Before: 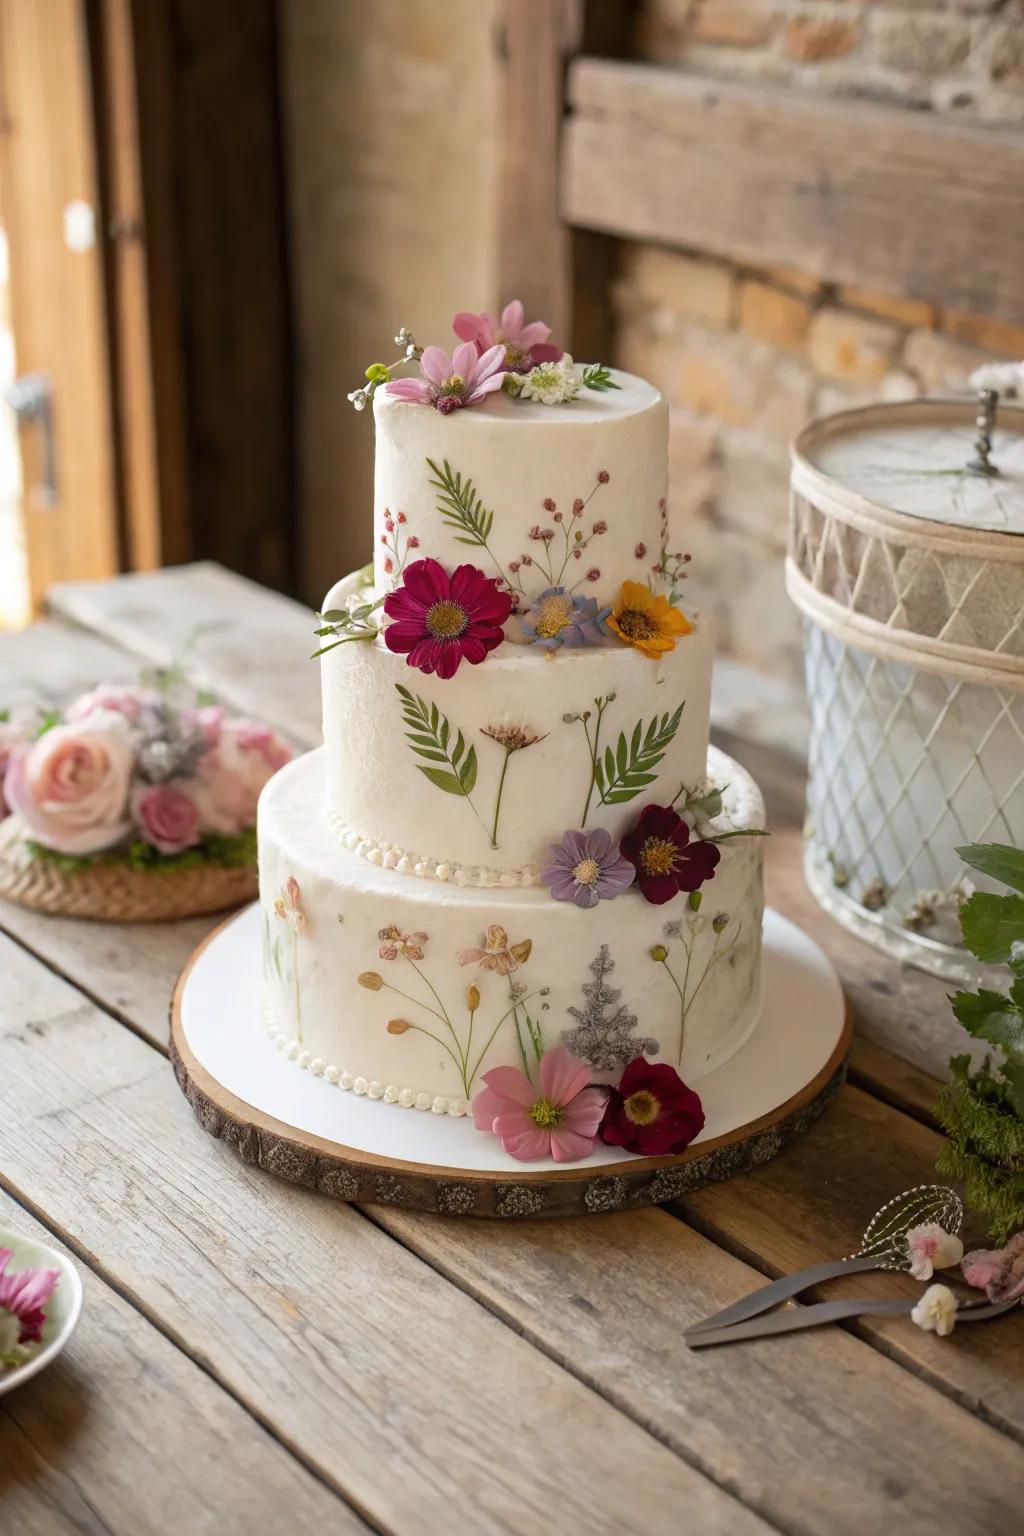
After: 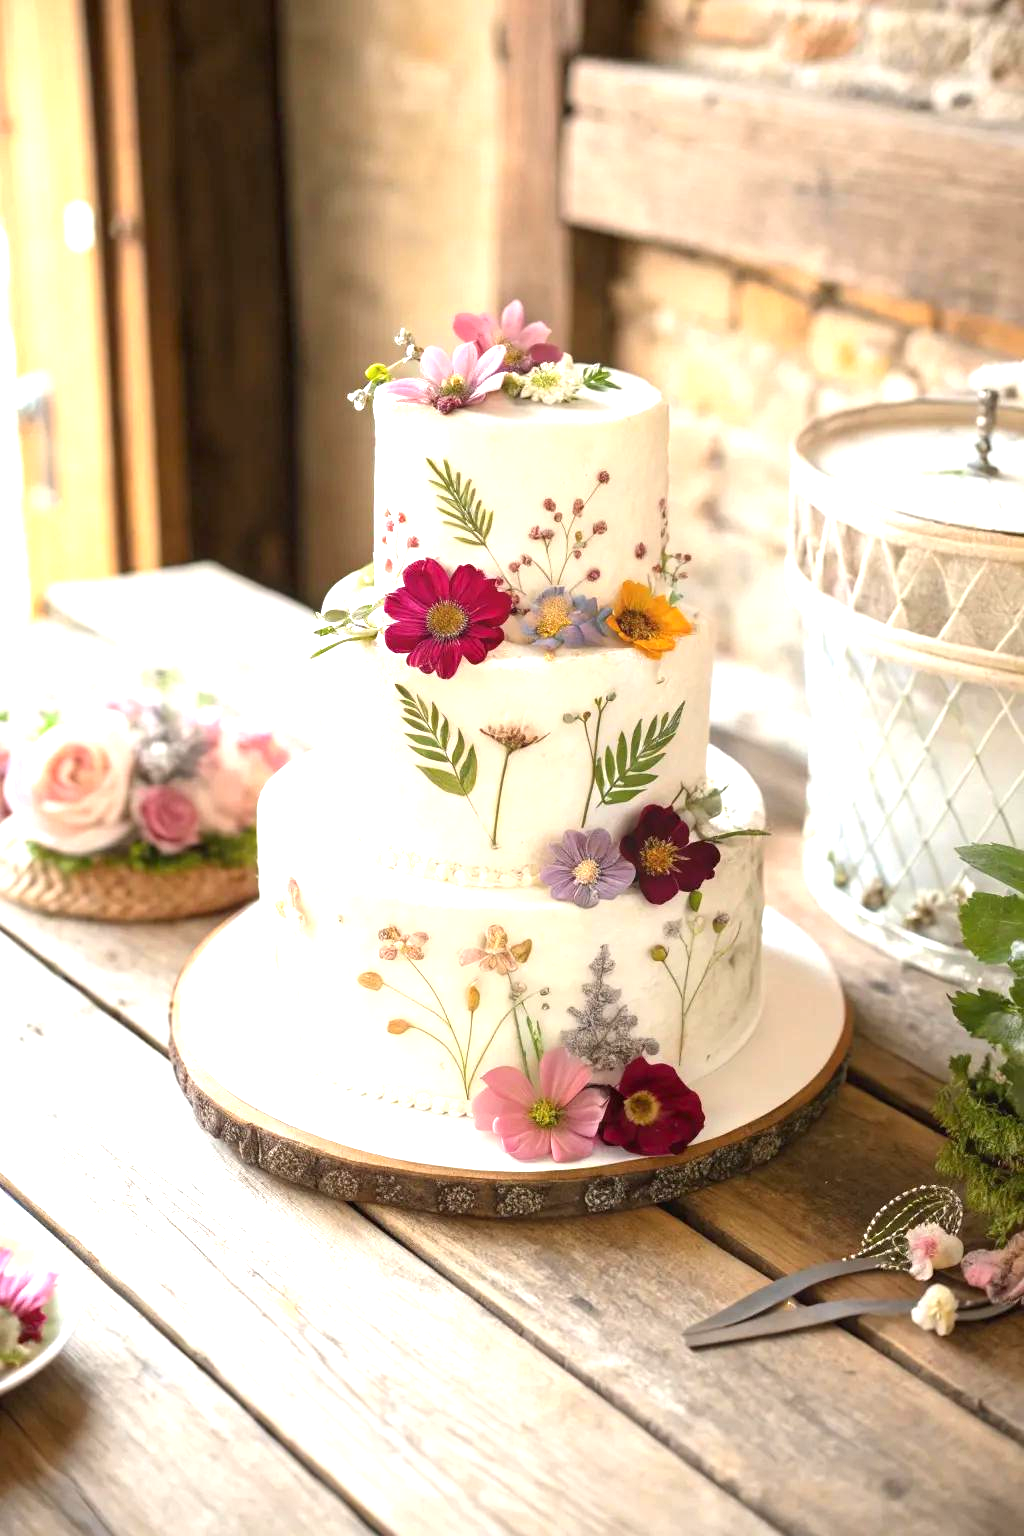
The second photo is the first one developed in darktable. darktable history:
exposure: black level correction 0, exposure 1.278 EV, compensate exposure bias true, compensate highlight preservation false
